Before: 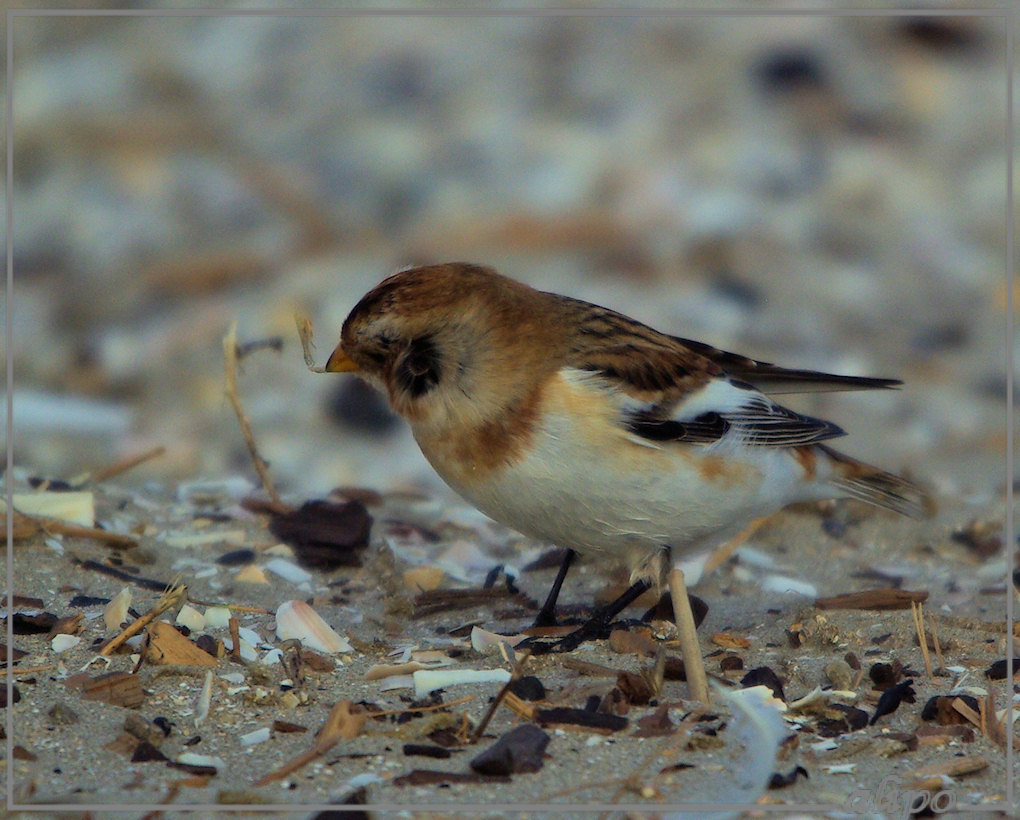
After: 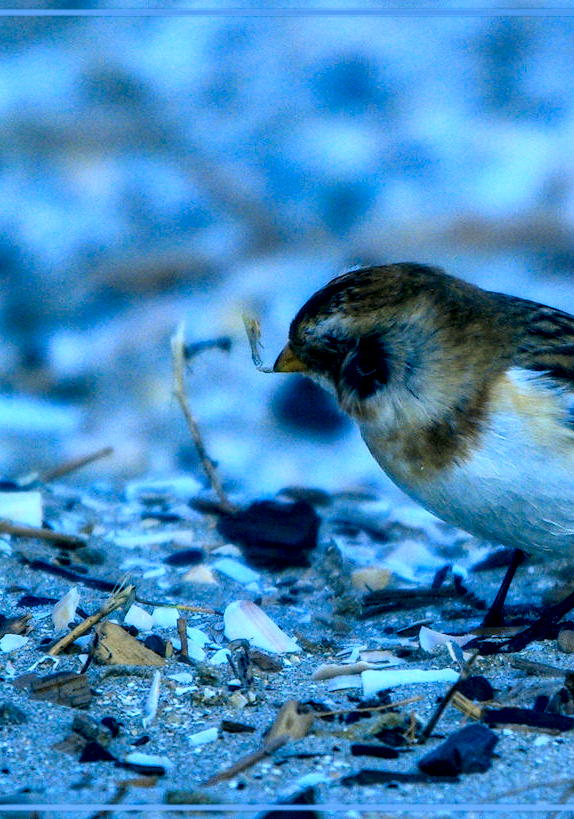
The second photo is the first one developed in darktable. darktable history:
color correction: highlights a* -20.08, highlights b* 9.8, shadows a* -20.4, shadows b* -10.76
contrast brightness saturation: contrast 0.07, brightness 0.08, saturation 0.18
crop: left 5.114%, right 38.589%
tone curve: curves: ch0 [(0, 0.047) (0.15, 0.127) (0.46, 0.466) (0.751, 0.788) (1, 0.961)]; ch1 [(0, 0) (0.43, 0.408) (0.476, 0.469) (0.505, 0.501) (0.553, 0.557) (0.592, 0.58) (0.631, 0.625) (1, 1)]; ch2 [(0, 0) (0.505, 0.495) (0.55, 0.557) (0.583, 0.573) (1, 1)], color space Lab, independent channels, preserve colors none
local contrast: highlights 20%, shadows 70%, detail 170%
white balance: red 0.98, blue 1.61
